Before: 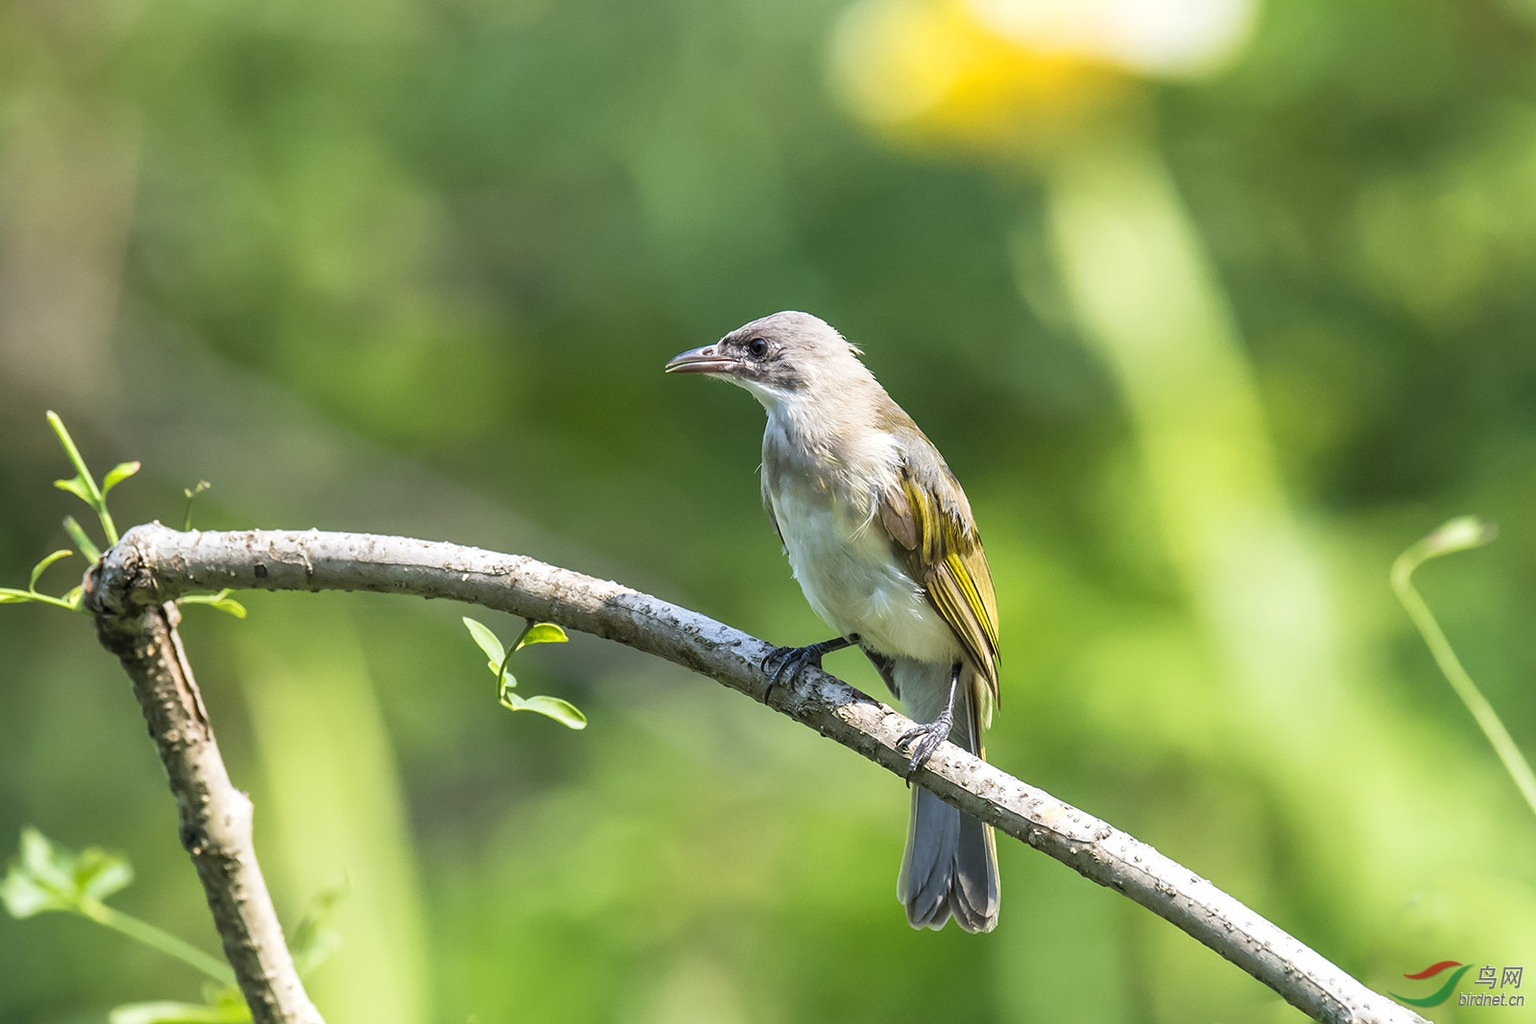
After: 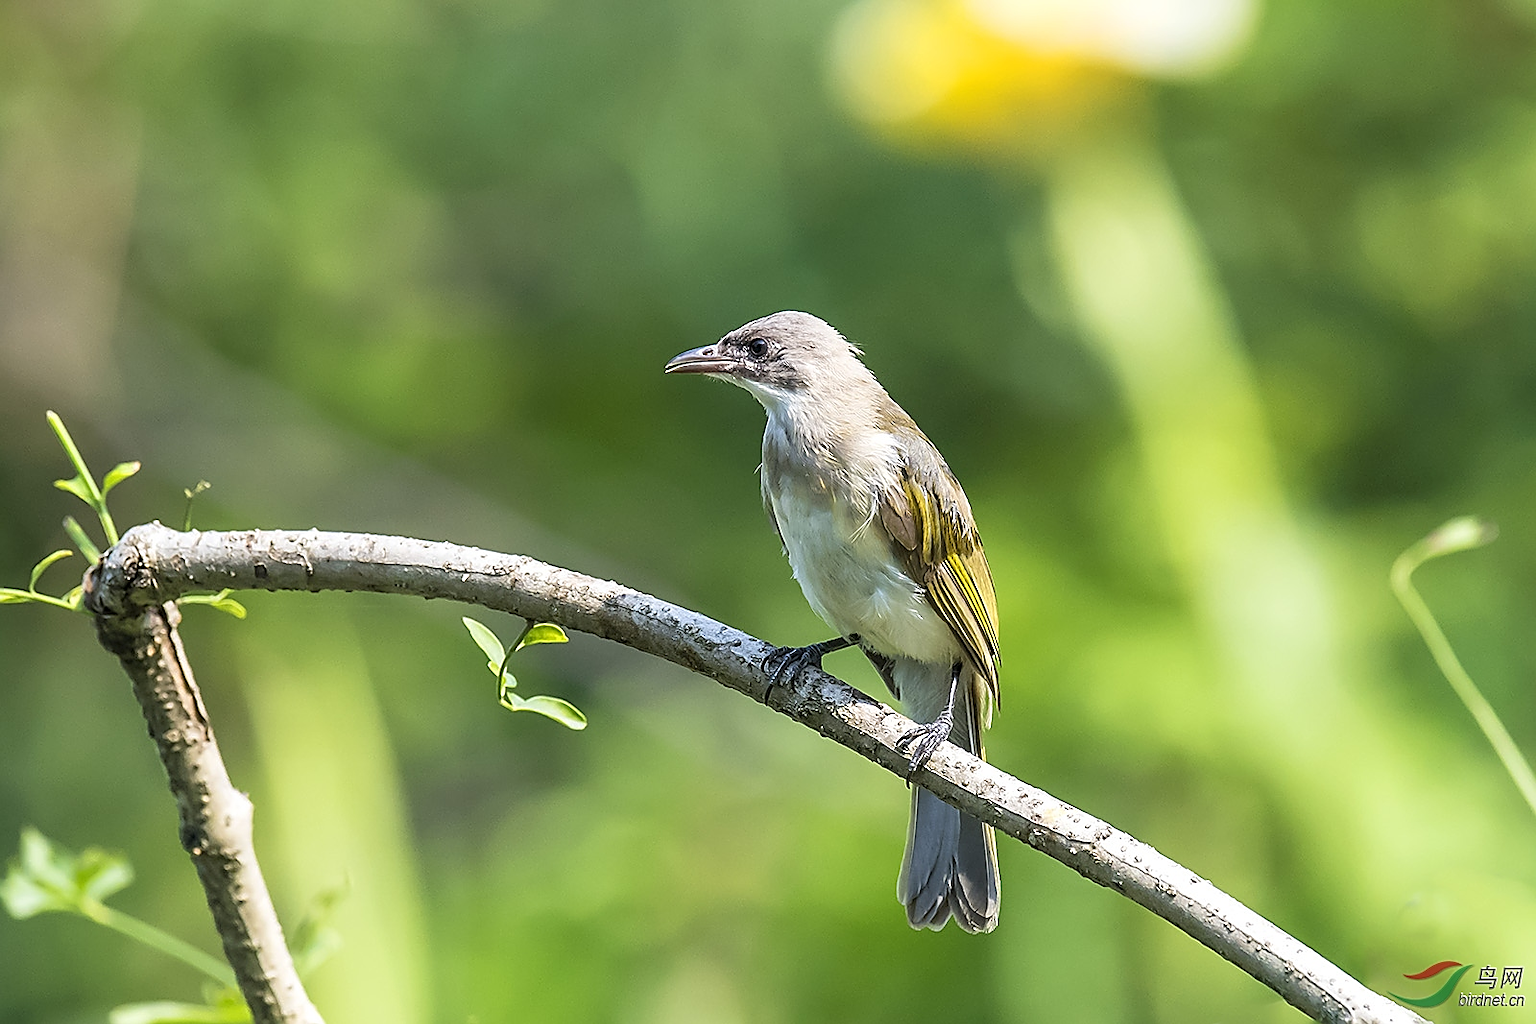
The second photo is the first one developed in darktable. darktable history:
exposure: compensate highlight preservation false
sharpen: radius 1.415, amount 1.267, threshold 0.602
